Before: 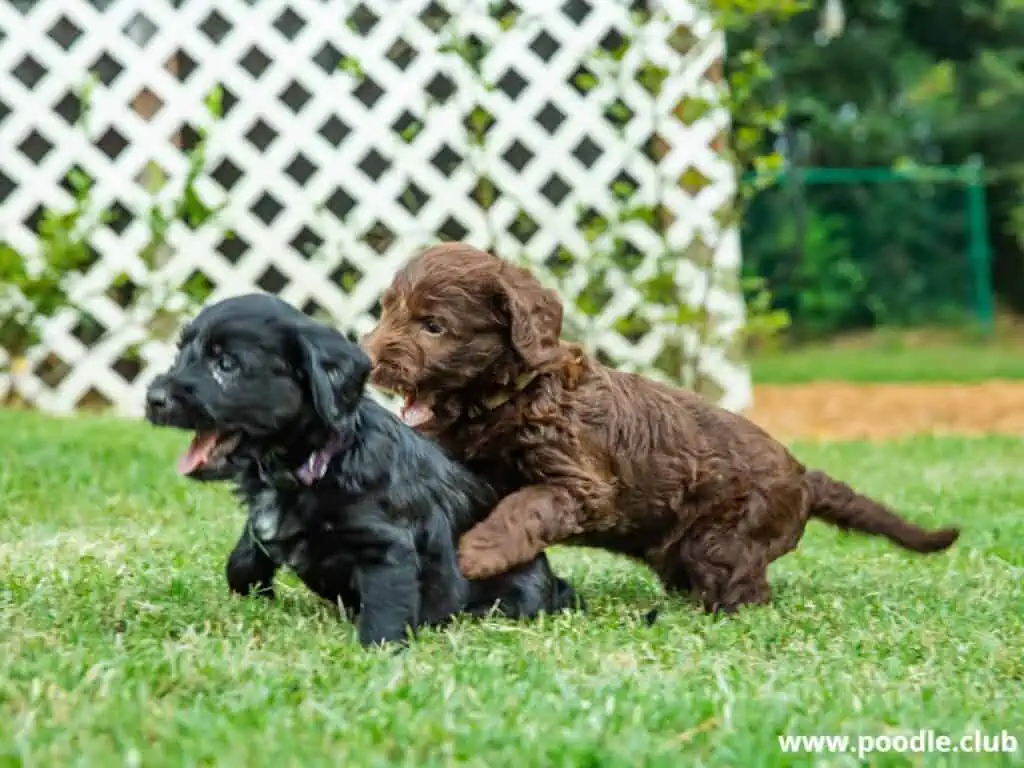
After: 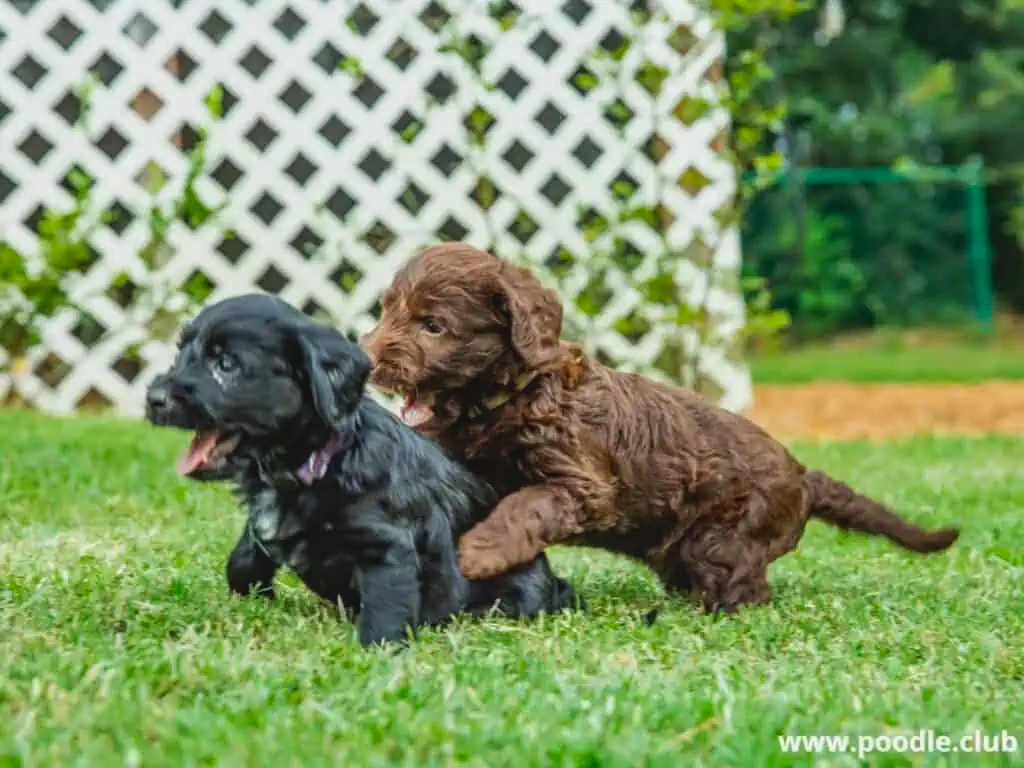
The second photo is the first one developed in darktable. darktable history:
lowpass: radius 0.1, contrast 0.85, saturation 1.1, unbound 0
local contrast: on, module defaults
